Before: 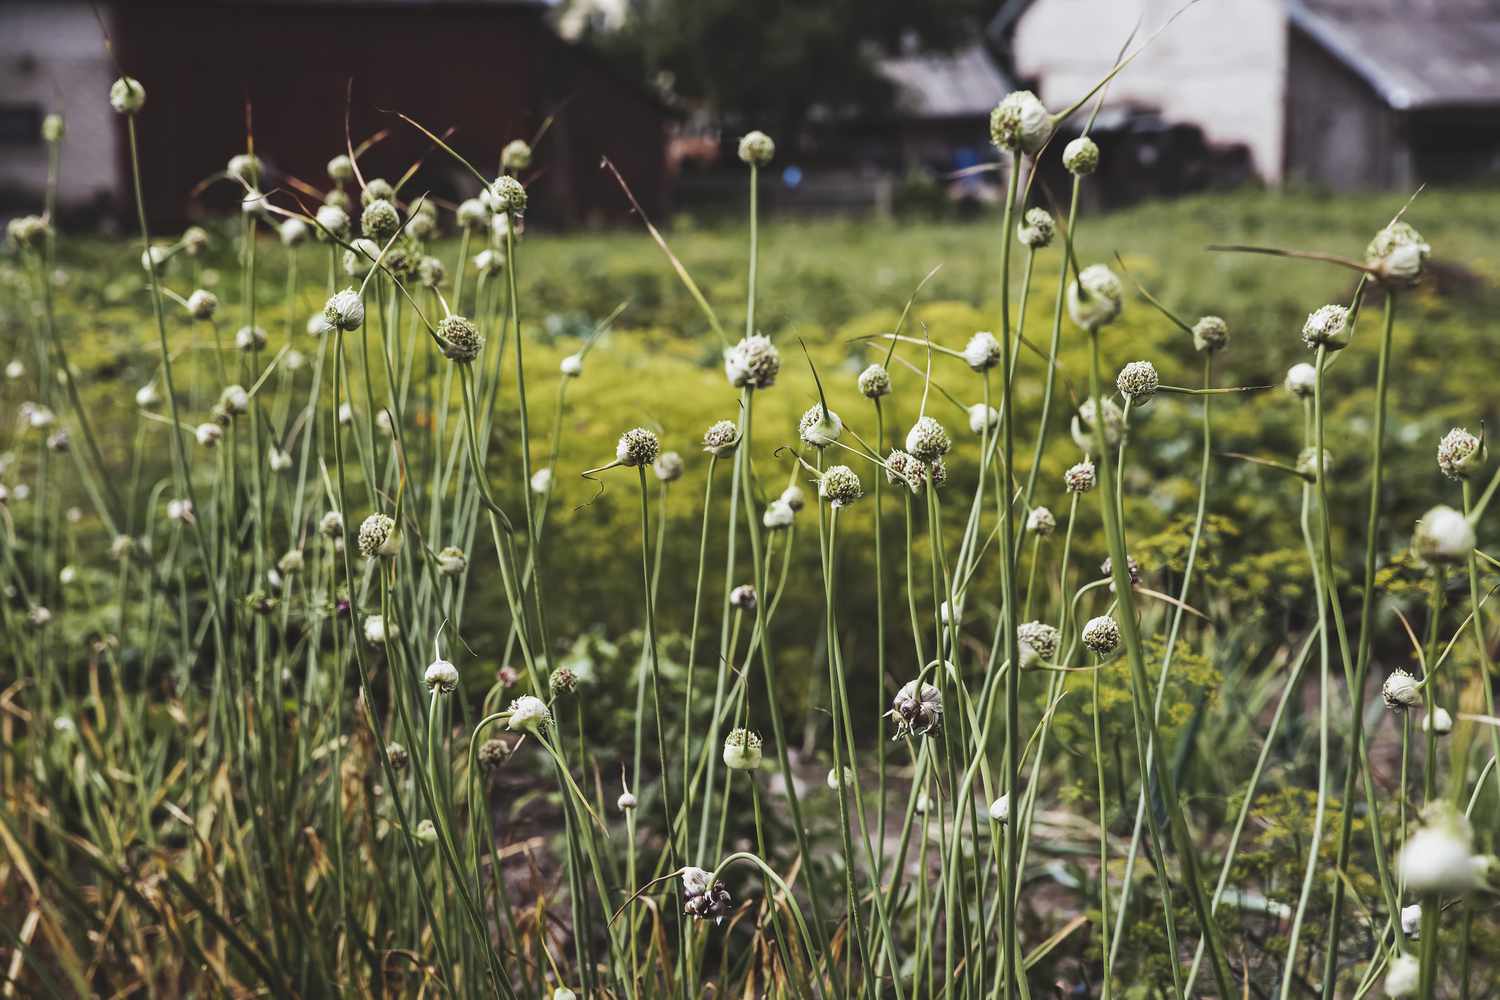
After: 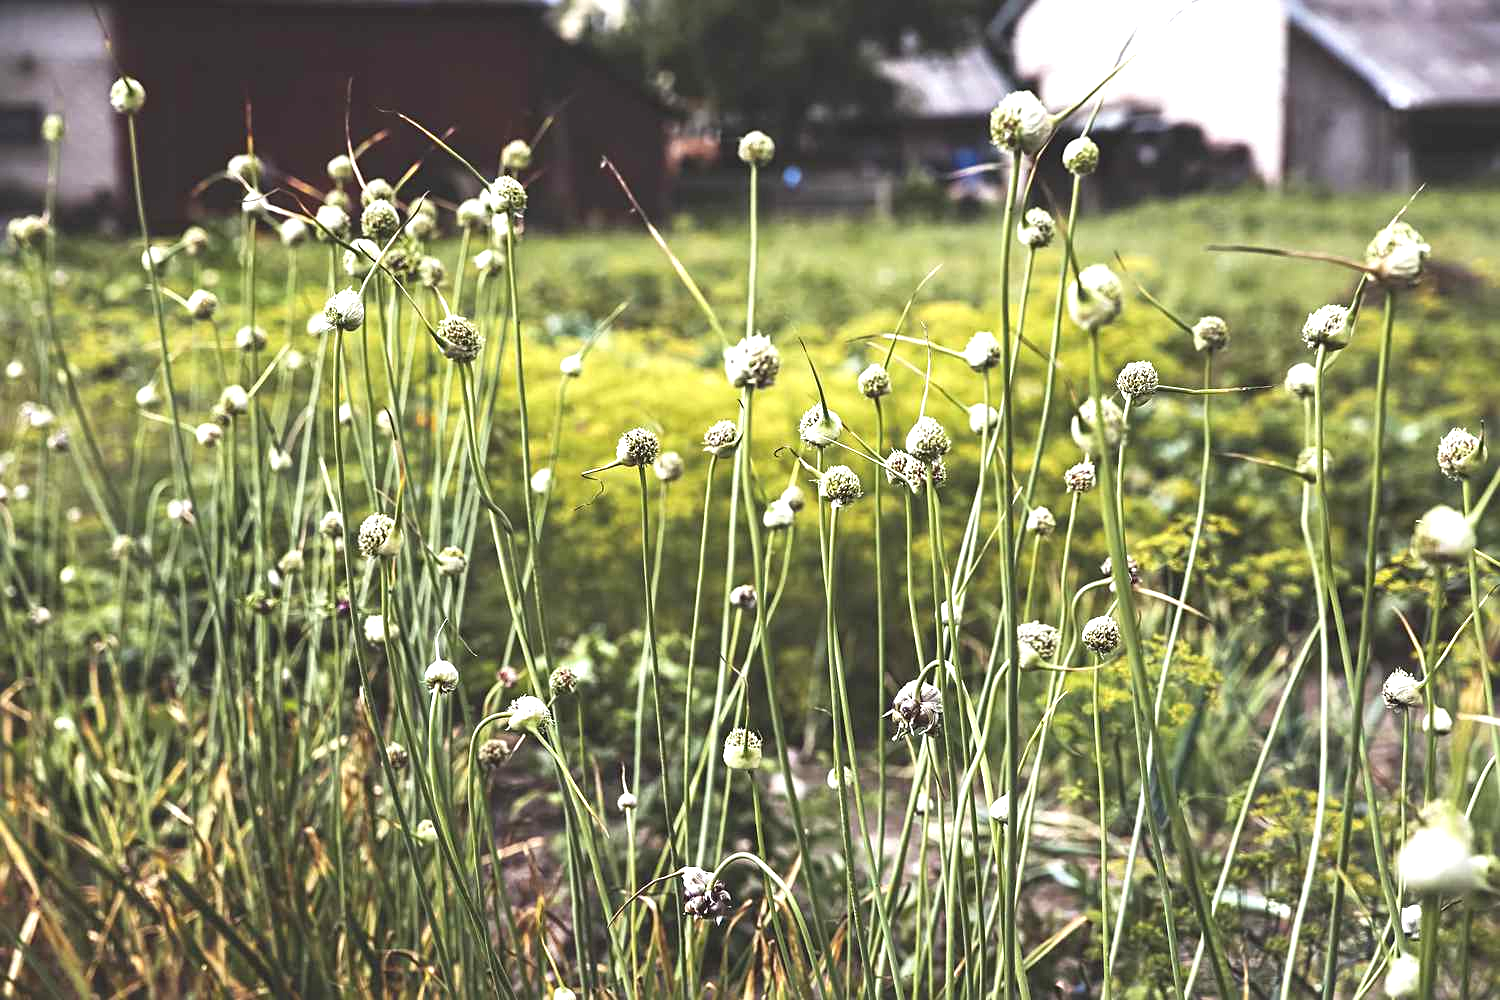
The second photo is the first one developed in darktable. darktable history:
sharpen: radius 2.508, amount 0.329
exposure: black level correction 0, exposure 0.947 EV, compensate highlight preservation false
